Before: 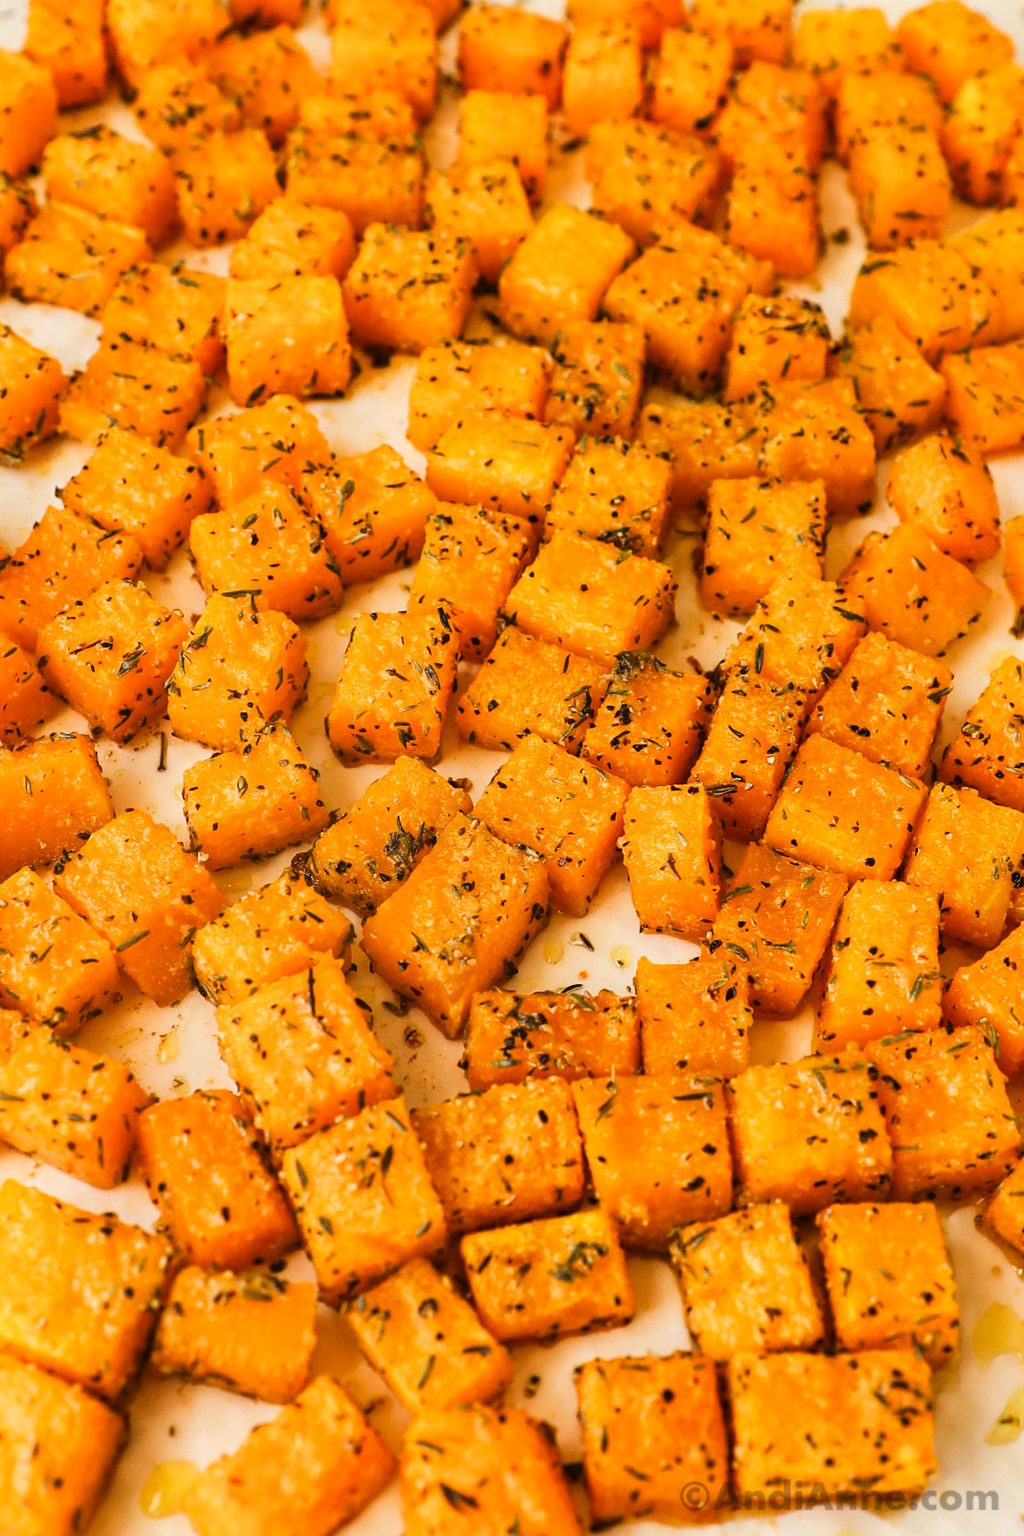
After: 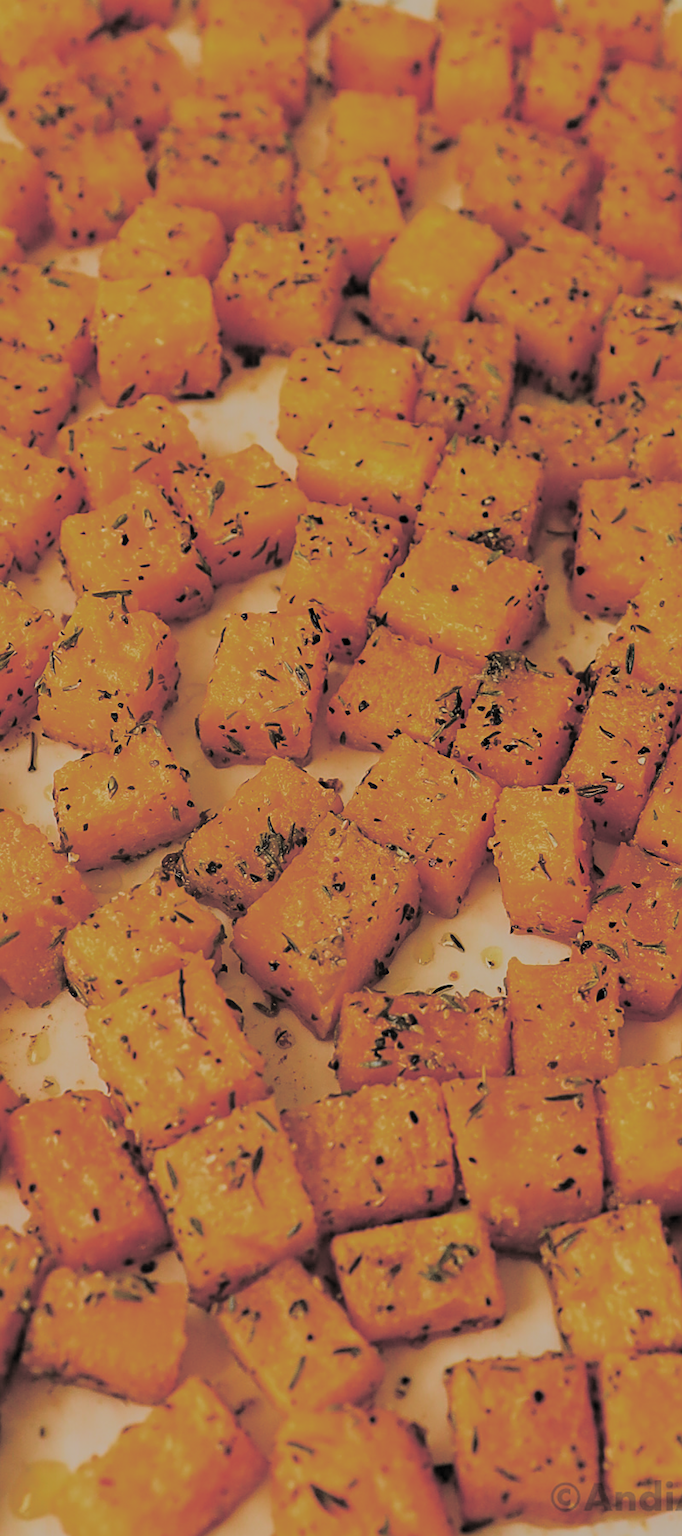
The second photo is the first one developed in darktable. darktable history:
sharpen: on, module defaults
split-toning: shadows › hue 201.6°, shadows › saturation 0.16, highlights › hue 50.4°, highlights › saturation 0.2, balance -49.9
crop and rotate: left 12.673%, right 20.66%
filmic rgb: white relative exposure 8 EV, threshold 3 EV, hardness 2.44, latitude 10.07%, contrast 0.72, highlights saturation mix 10%, shadows ↔ highlights balance 1.38%, color science v4 (2020), enable highlight reconstruction true
